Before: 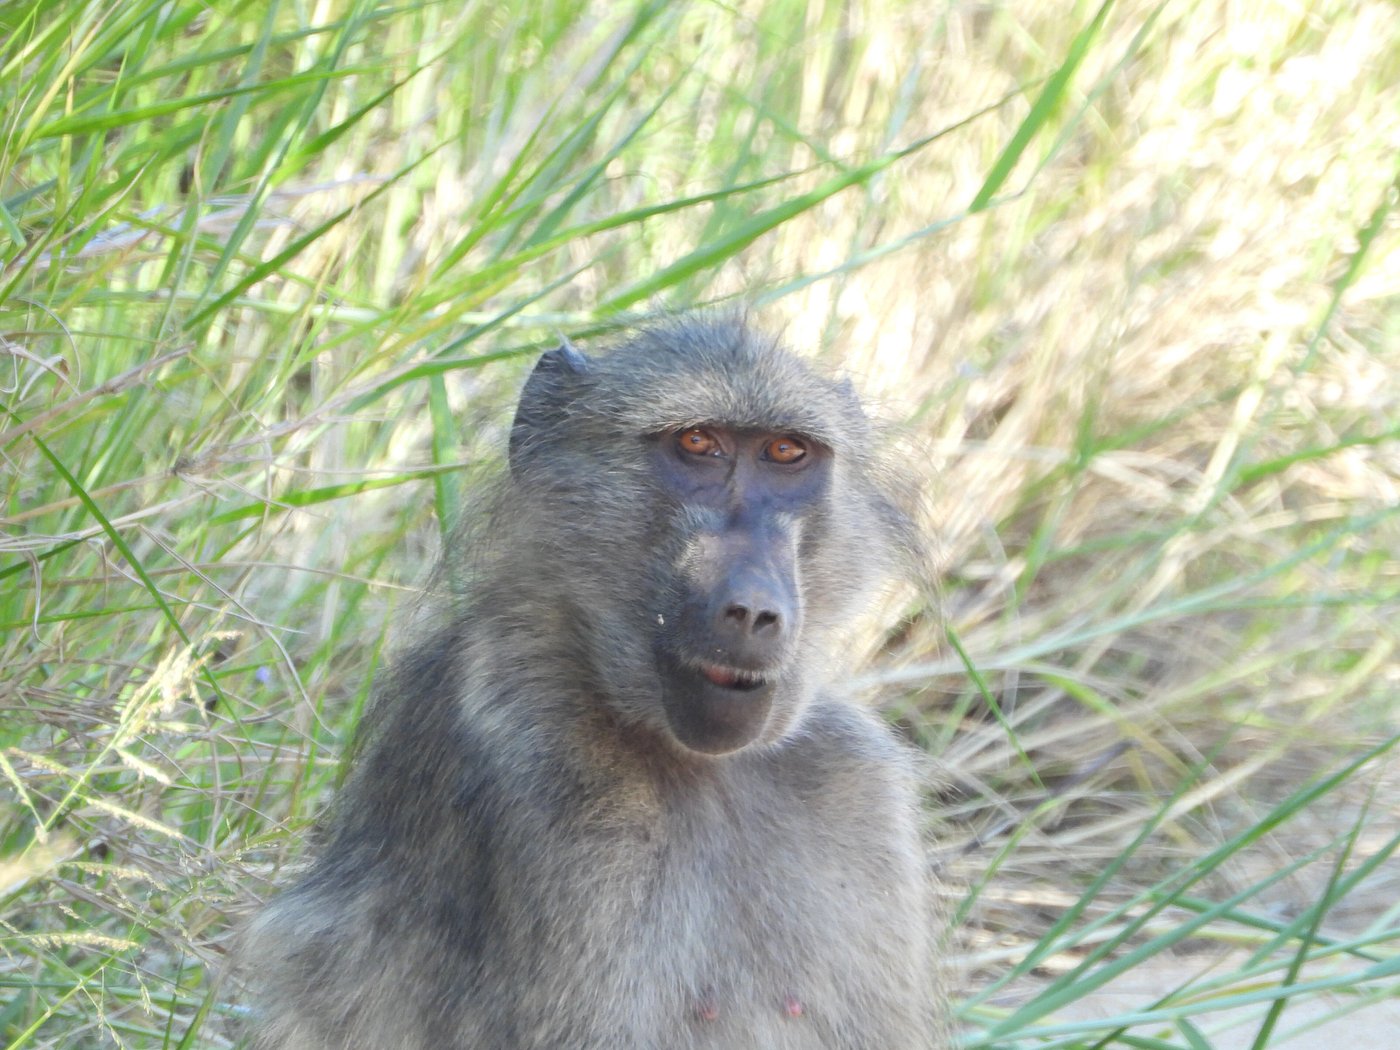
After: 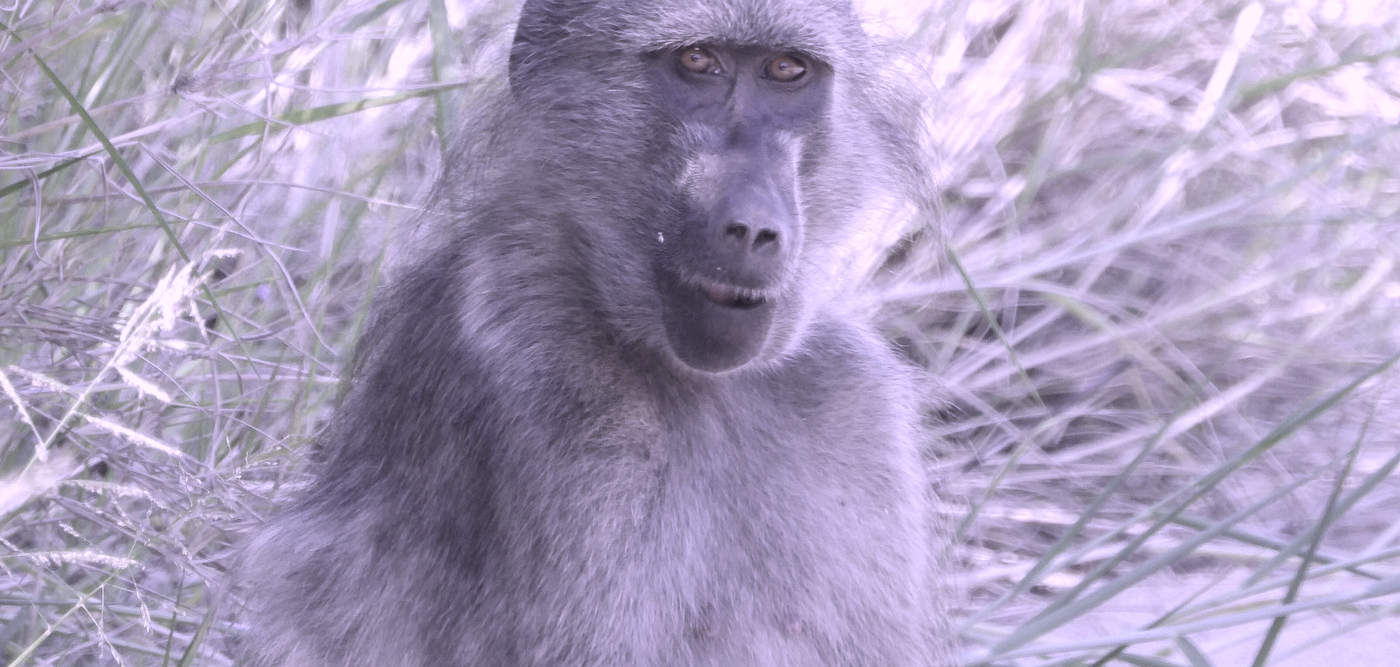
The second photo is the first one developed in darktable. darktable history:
color calibration: illuminant custom, x 0.38, y 0.482, temperature 4456.28 K
crop and rotate: top 36.399%
color correction: highlights b* 0.045, saturation 0.319
